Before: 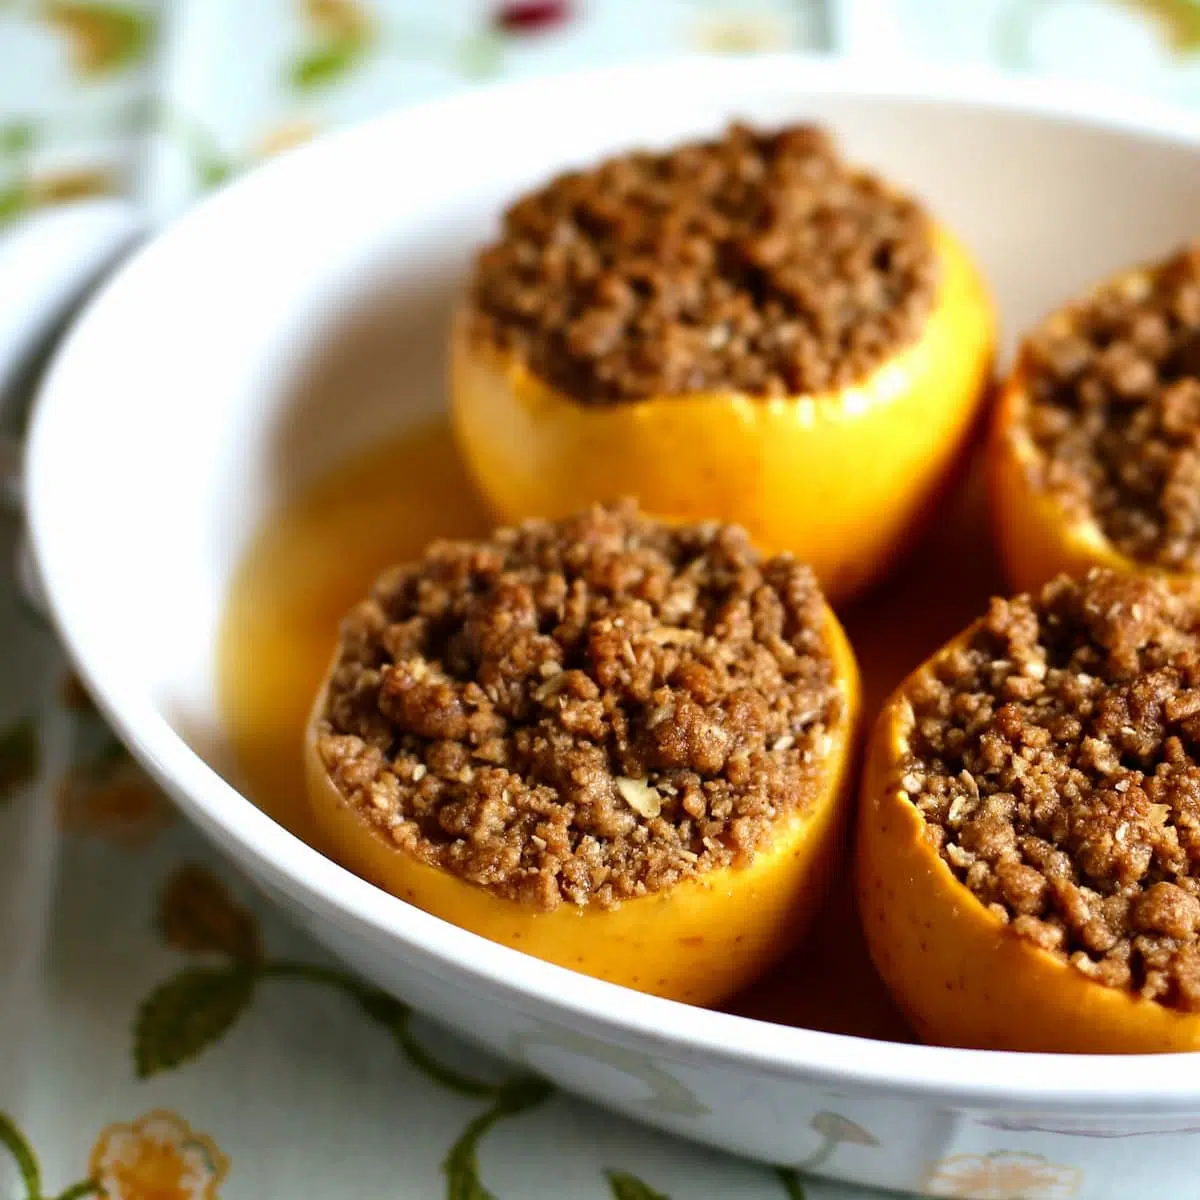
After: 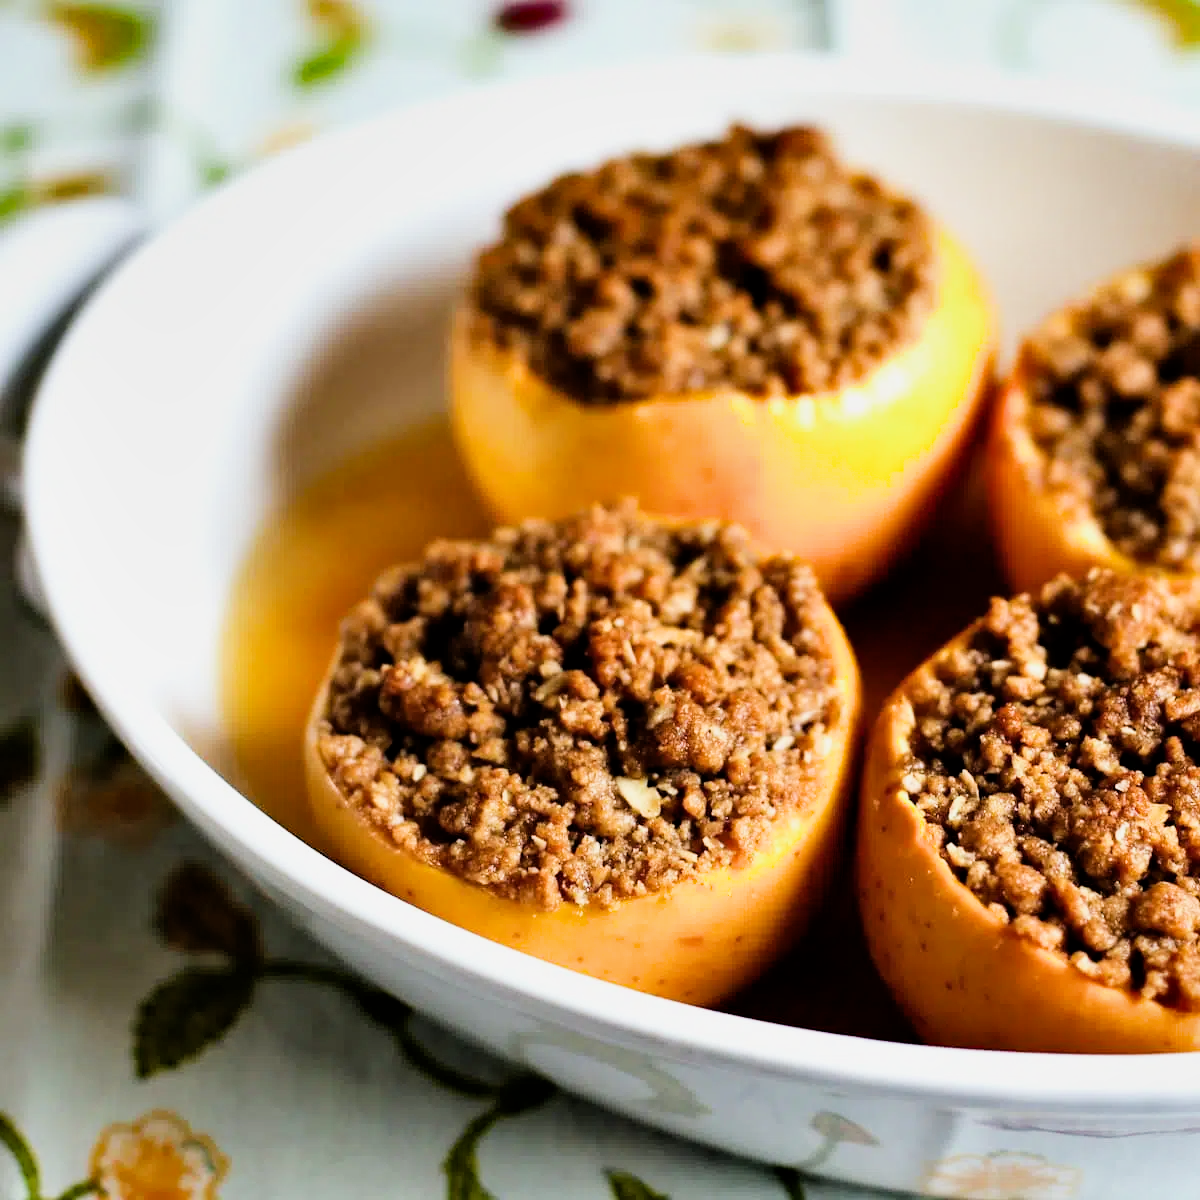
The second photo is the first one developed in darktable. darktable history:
shadows and highlights: low approximation 0.01, soften with gaussian
haze removal: compatibility mode true, adaptive false
exposure: exposure 0.6 EV, compensate highlight preservation false
filmic rgb: black relative exposure -5 EV, hardness 2.88, contrast 1.3, highlights saturation mix -30%
